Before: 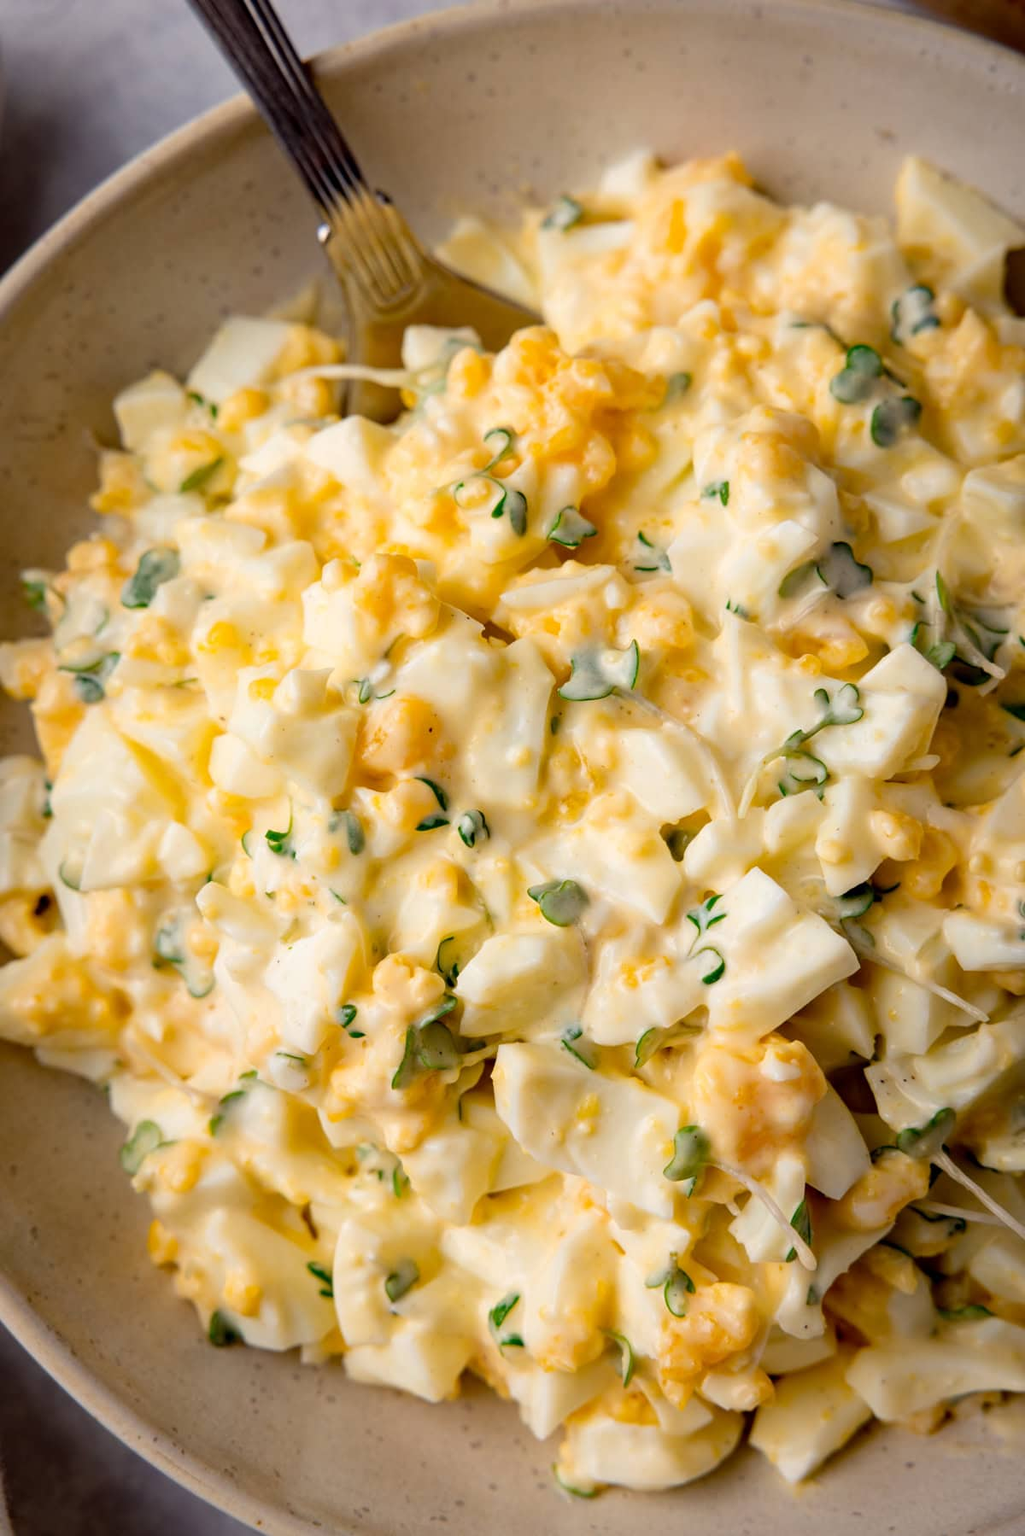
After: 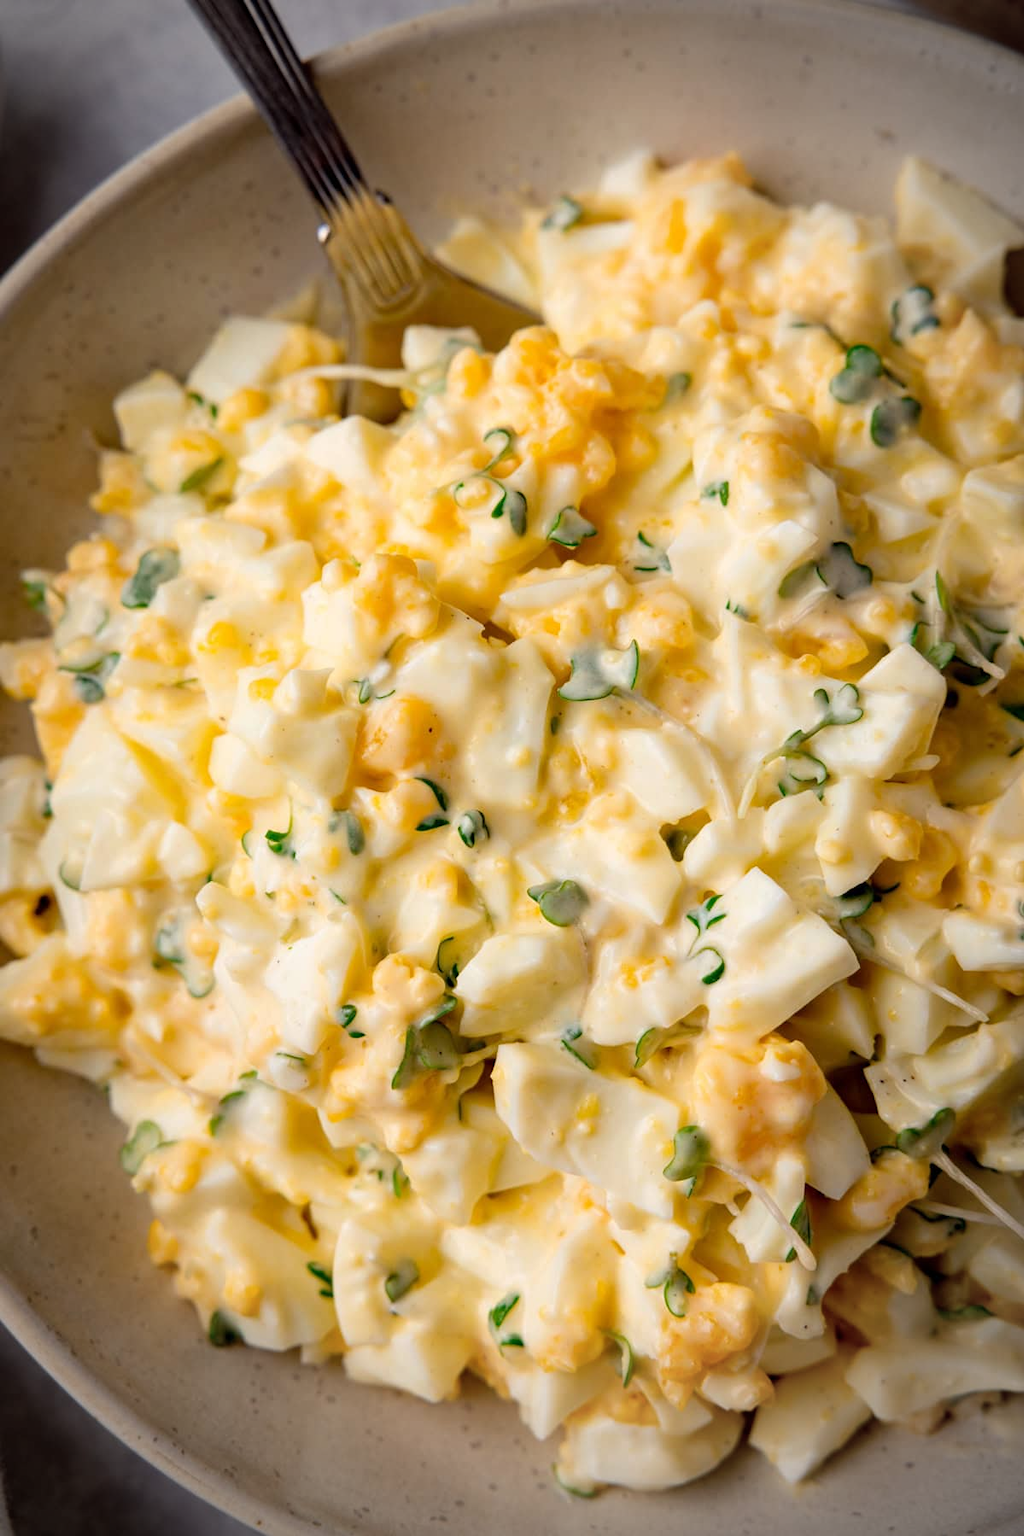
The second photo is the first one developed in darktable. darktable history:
vignetting: fall-off start 73.49%, brightness -0.524, saturation -0.518, unbound false
